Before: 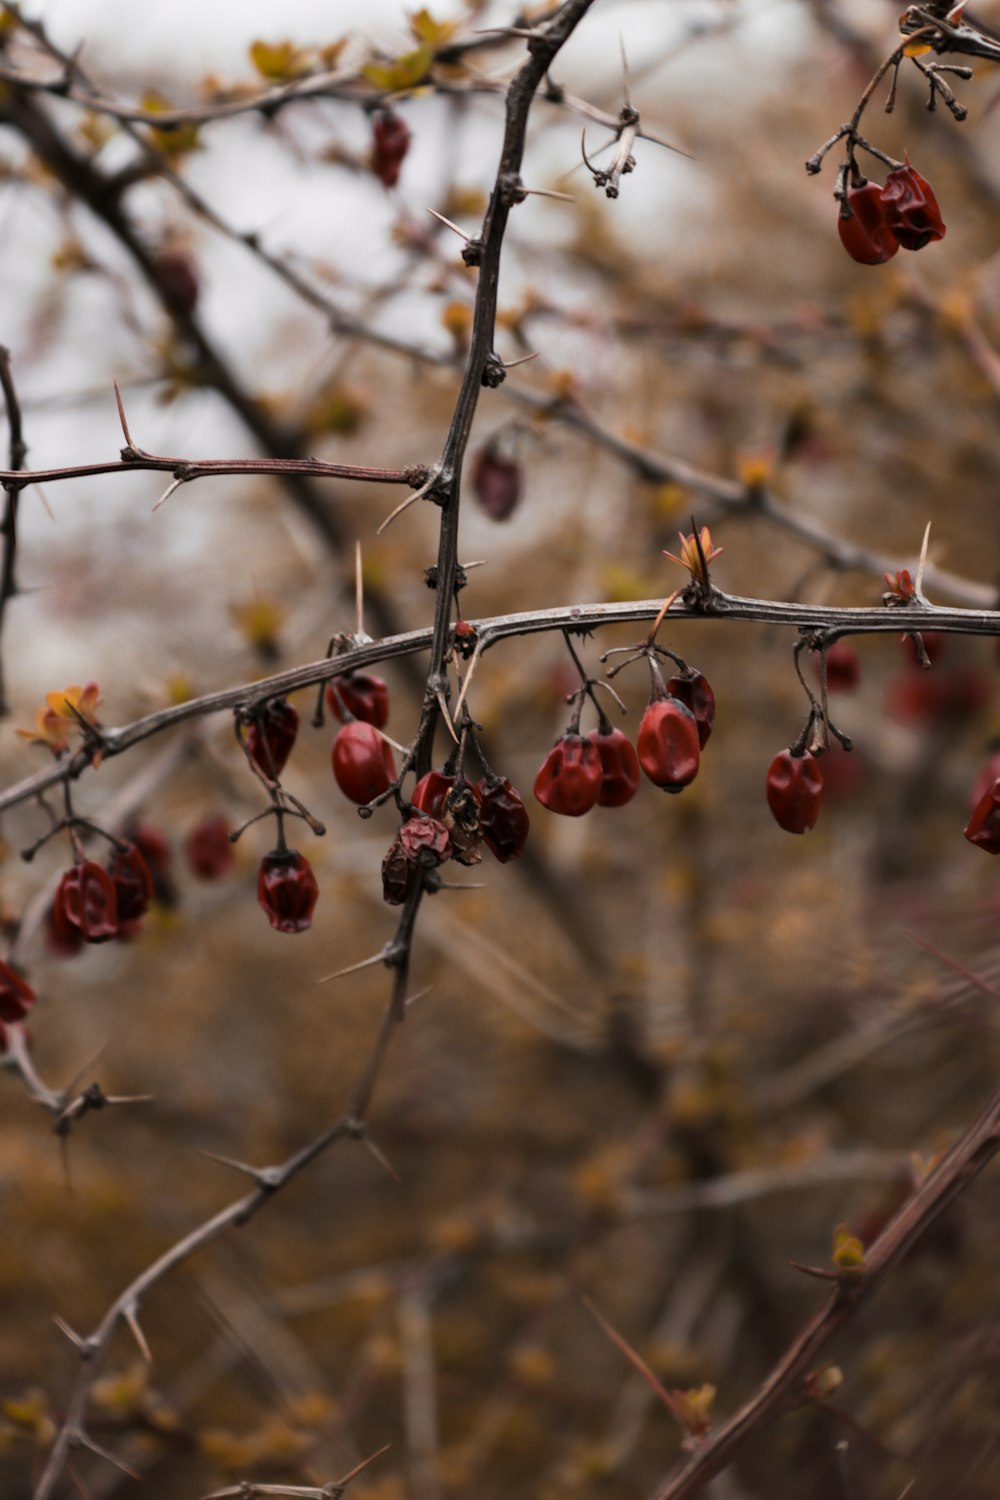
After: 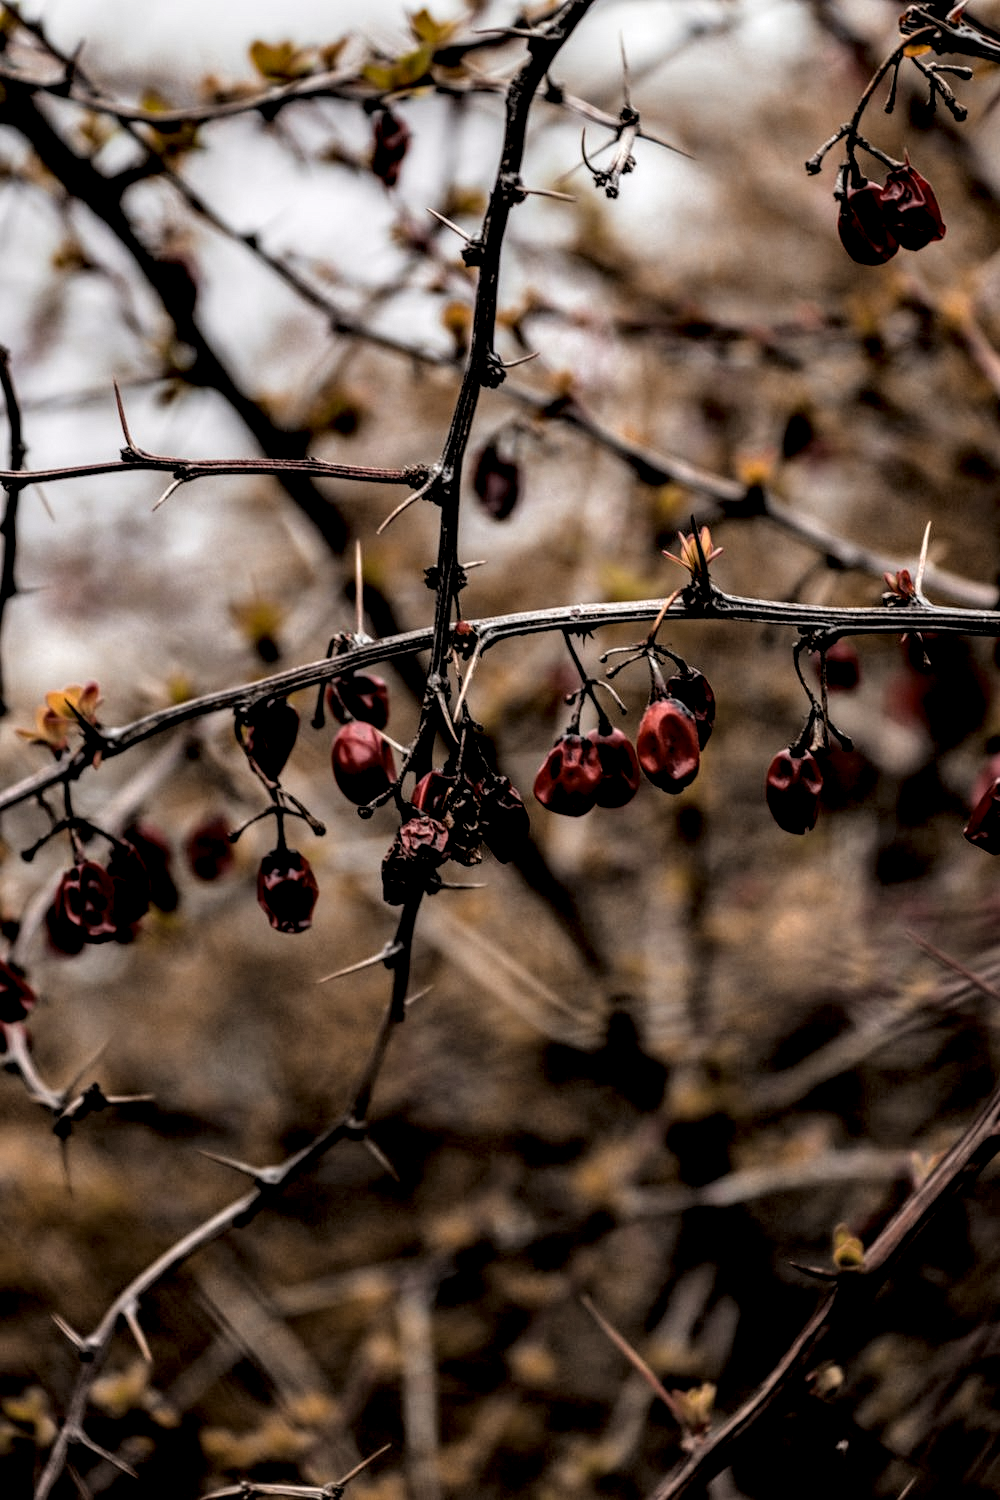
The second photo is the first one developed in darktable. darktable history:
contrast equalizer: y [[0.5, 0.5, 0.5, 0.512, 0.552, 0.62], [0.5 ×6], [0.5 ×4, 0.504, 0.553], [0 ×6], [0 ×6]]
filmic rgb: black relative exposure -3.92 EV, white relative exposure 3.14 EV, hardness 2.87
local contrast: highlights 19%, detail 186%
